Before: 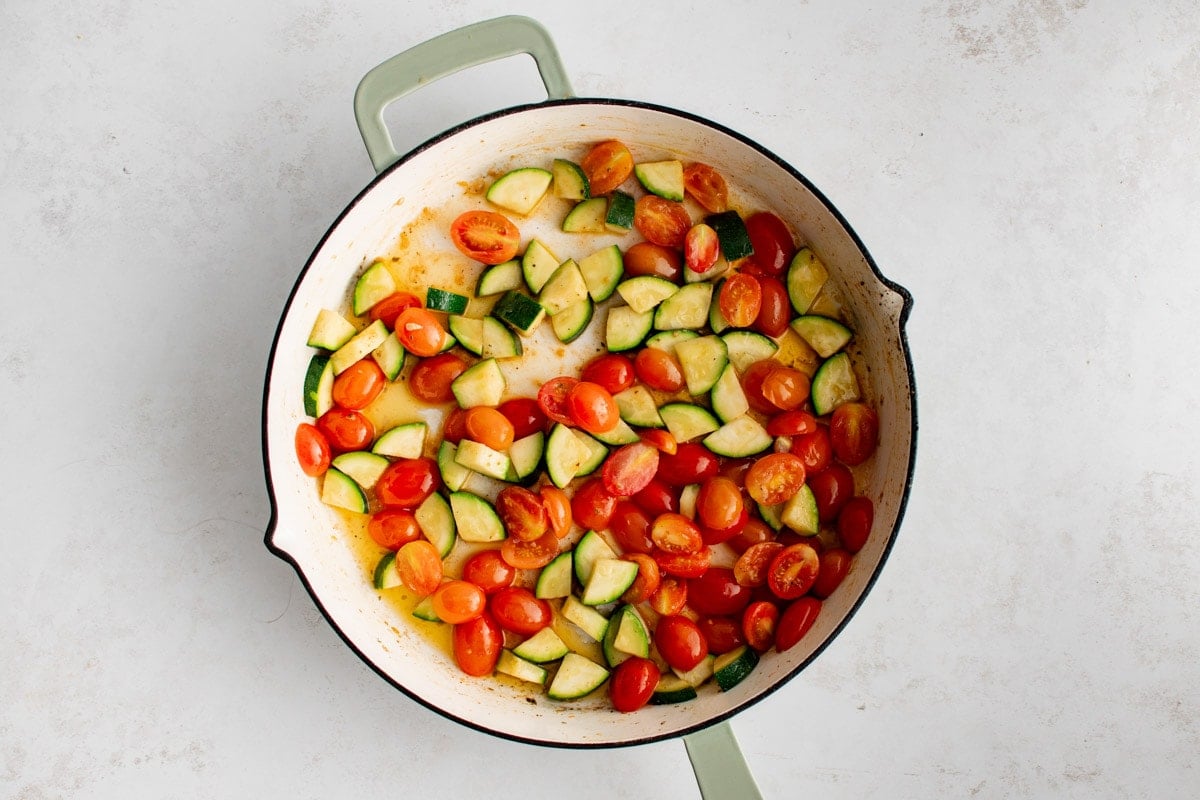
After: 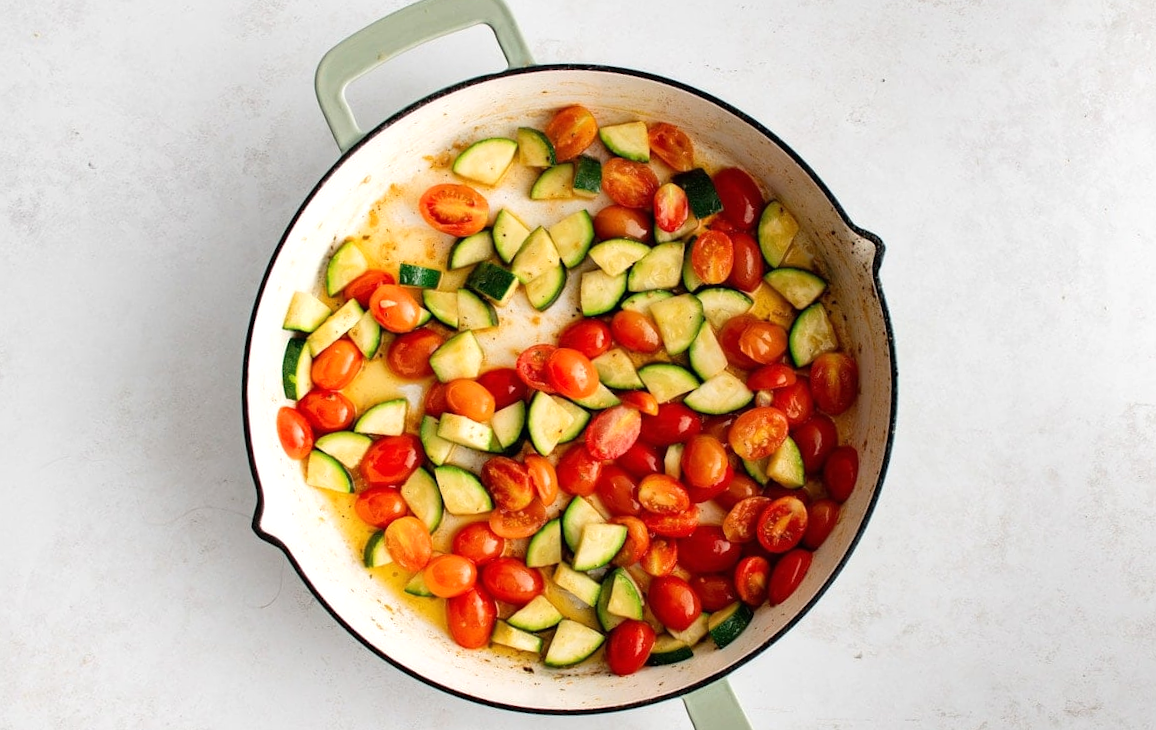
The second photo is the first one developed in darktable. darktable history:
rotate and perspective: rotation -3.52°, crop left 0.036, crop right 0.964, crop top 0.081, crop bottom 0.919
exposure: black level correction 0, exposure 0.2 EV, compensate exposure bias true, compensate highlight preservation false
